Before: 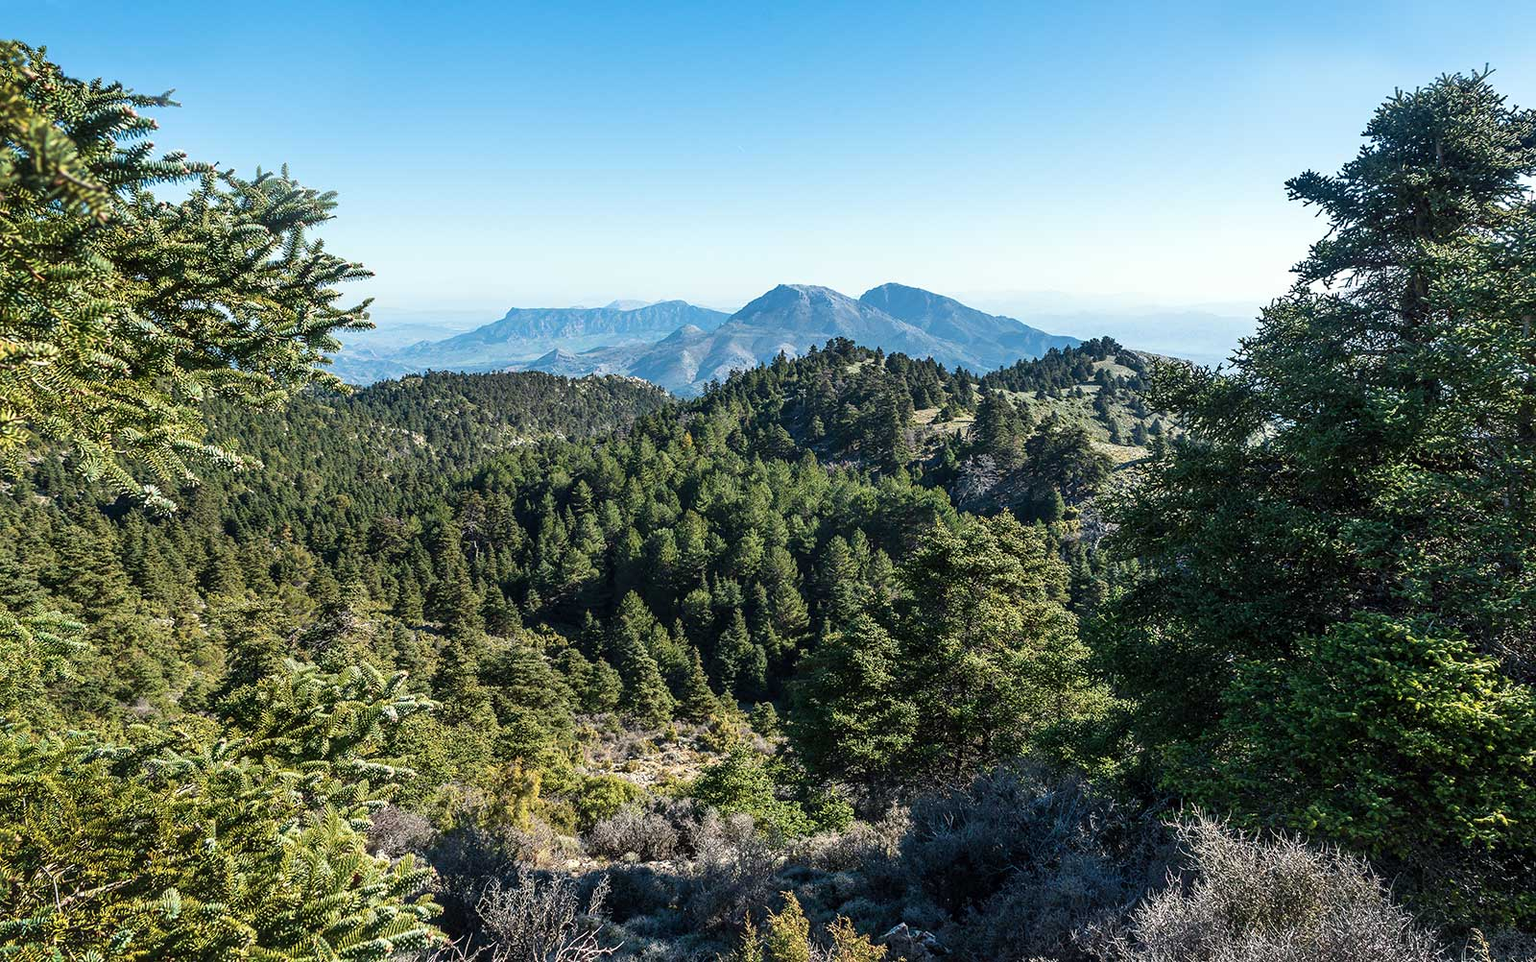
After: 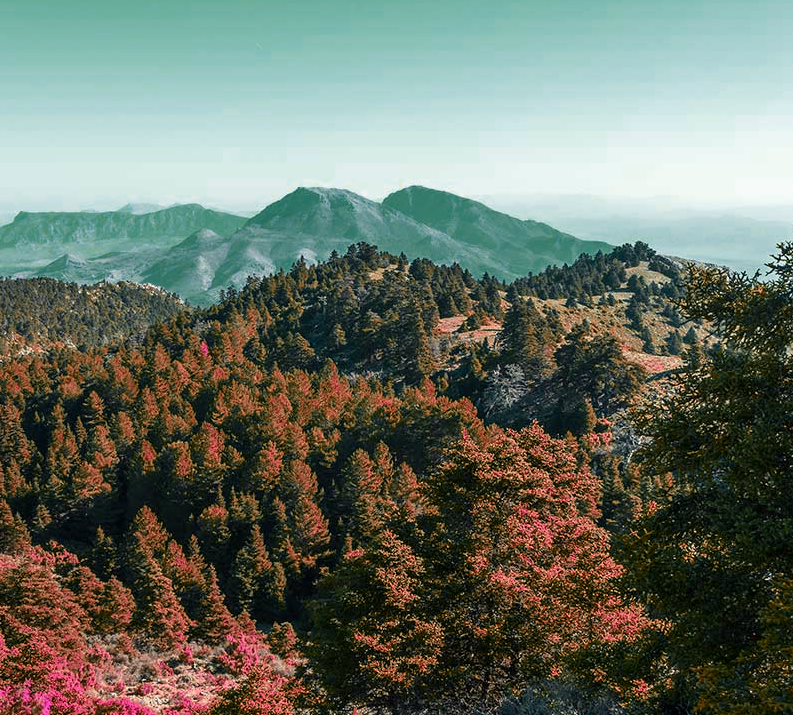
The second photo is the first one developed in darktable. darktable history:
color zones: curves: ch0 [(0.826, 0.353)]; ch1 [(0.242, 0.647) (0.889, 0.342)]; ch2 [(0.246, 0.089) (0.969, 0.068)]
crop: left 32.075%, top 10.976%, right 18.355%, bottom 17.596%
rgb curve: curves: ch2 [(0, 0) (0.567, 0.512) (1, 1)], mode RGB, independent channels
